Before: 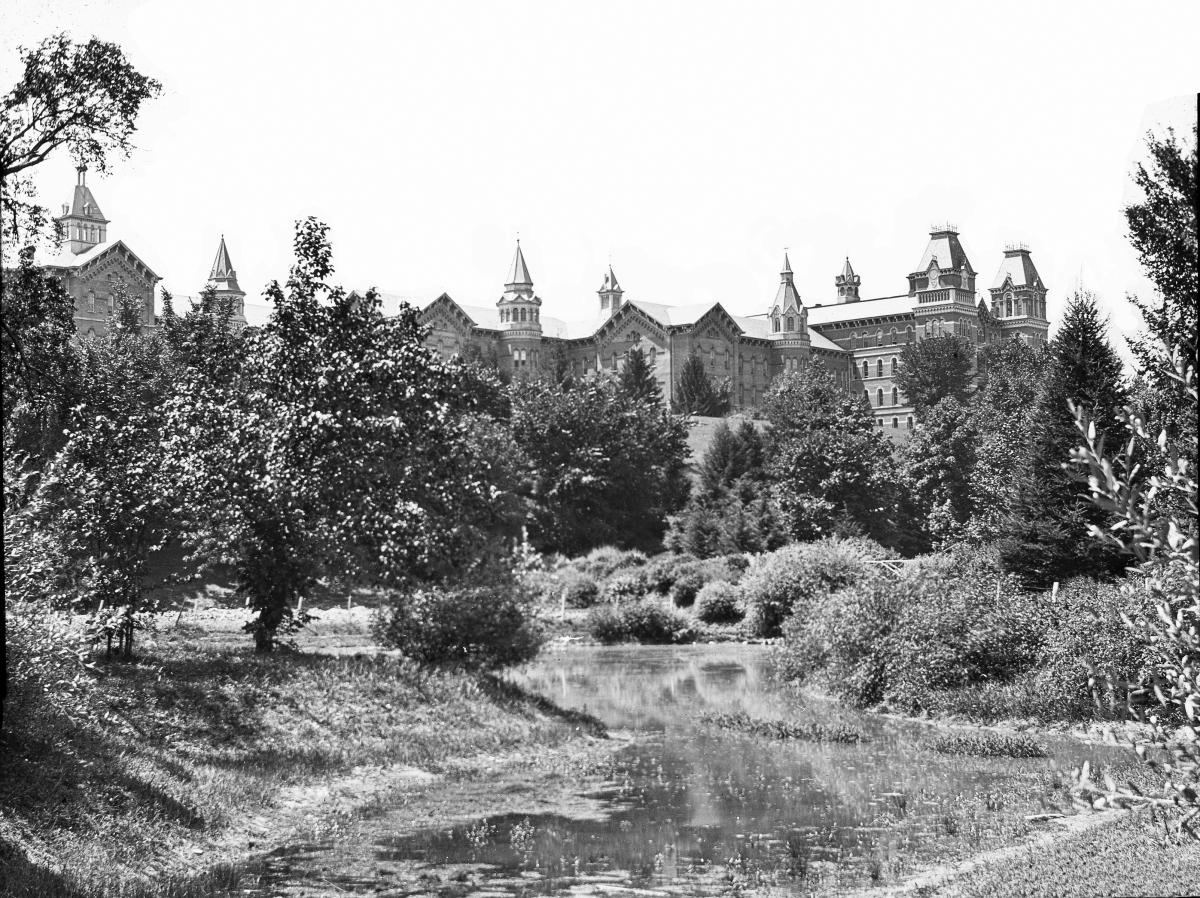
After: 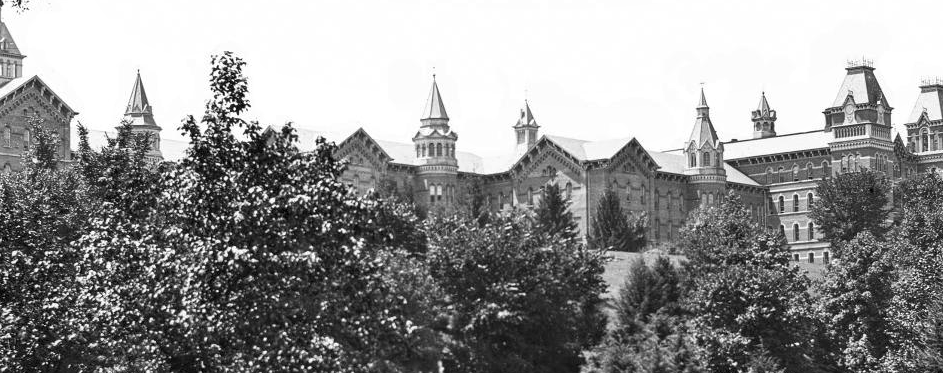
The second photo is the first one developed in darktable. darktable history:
crop: left 7.036%, top 18.398%, right 14.379%, bottom 40.043%
local contrast: highlights 100%, shadows 100%, detail 120%, midtone range 0.2
